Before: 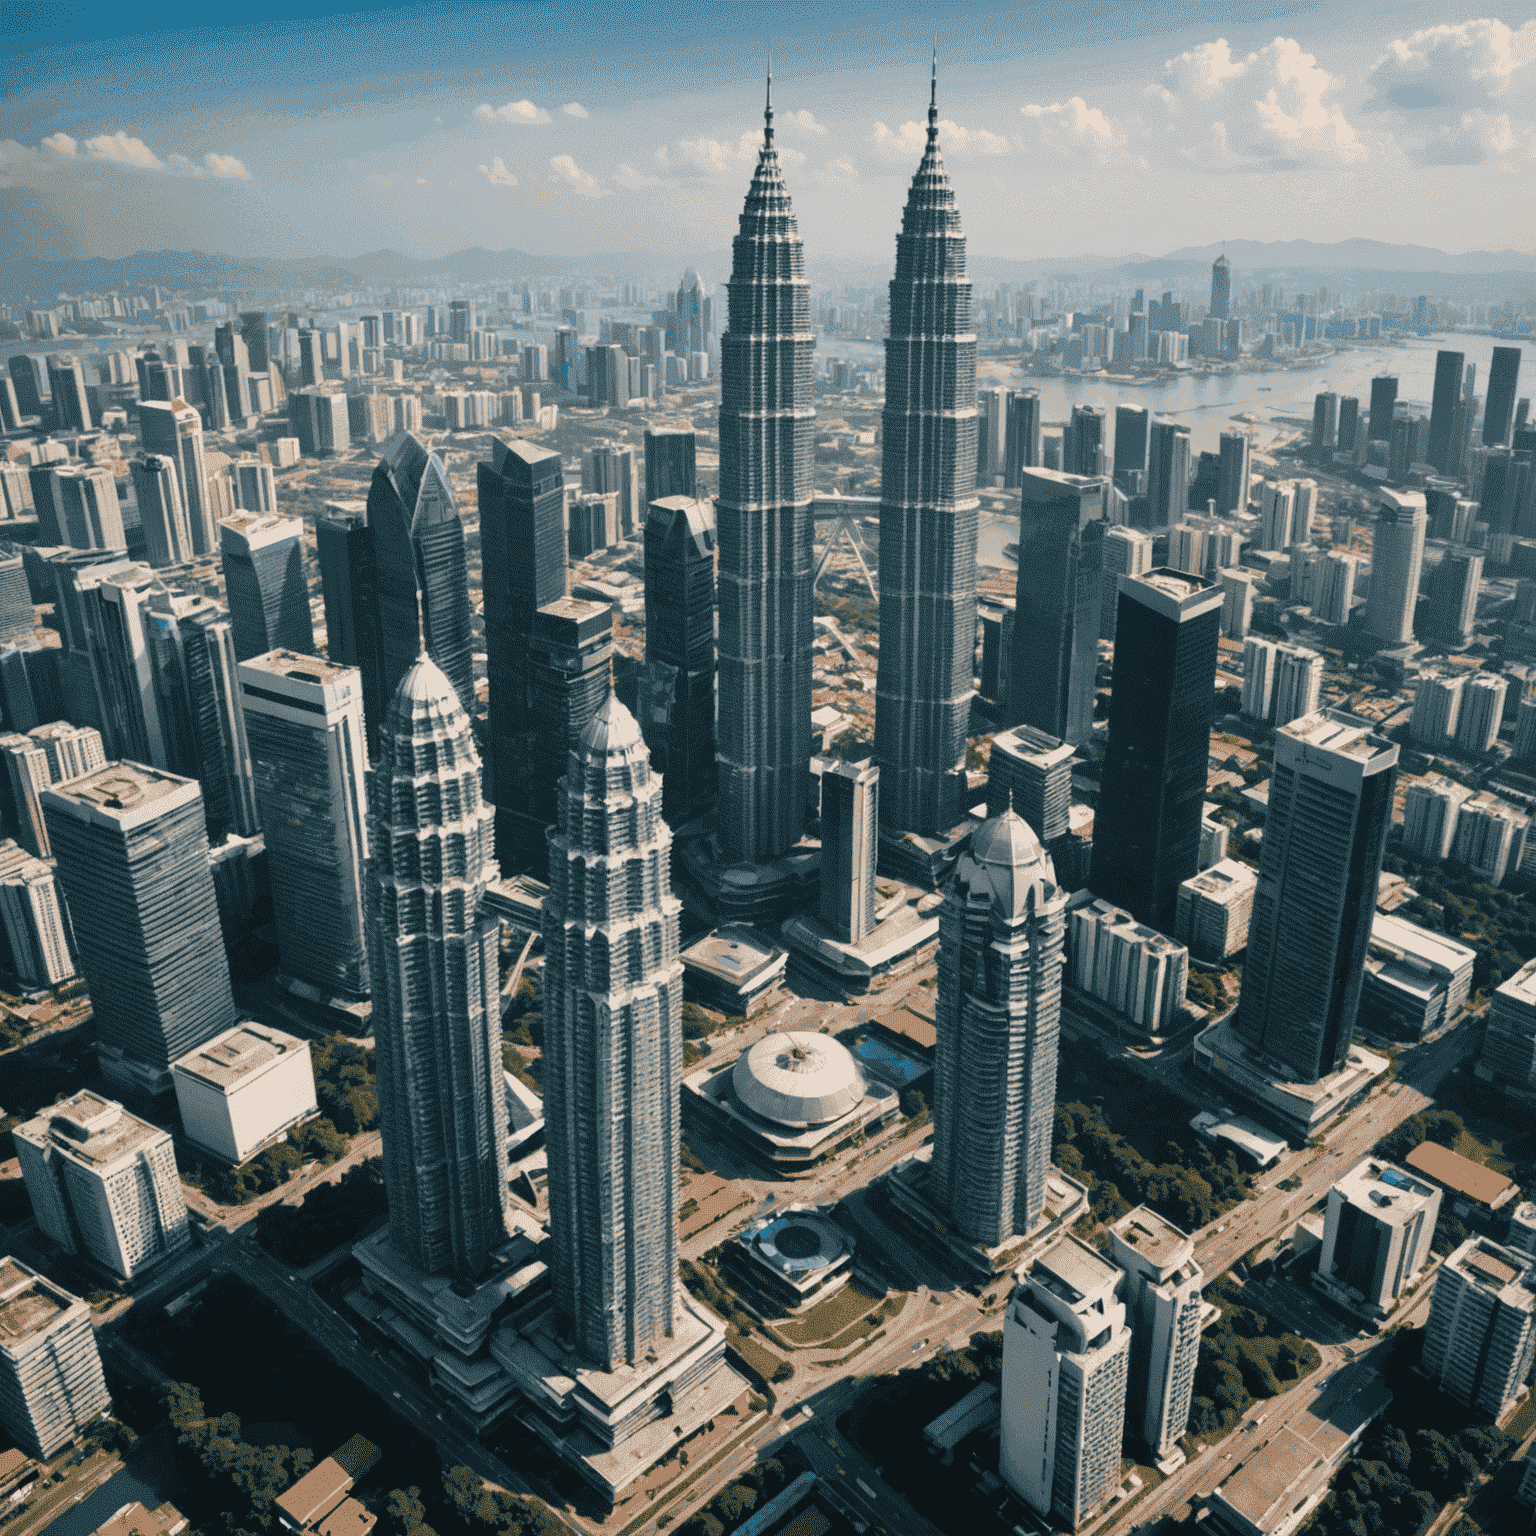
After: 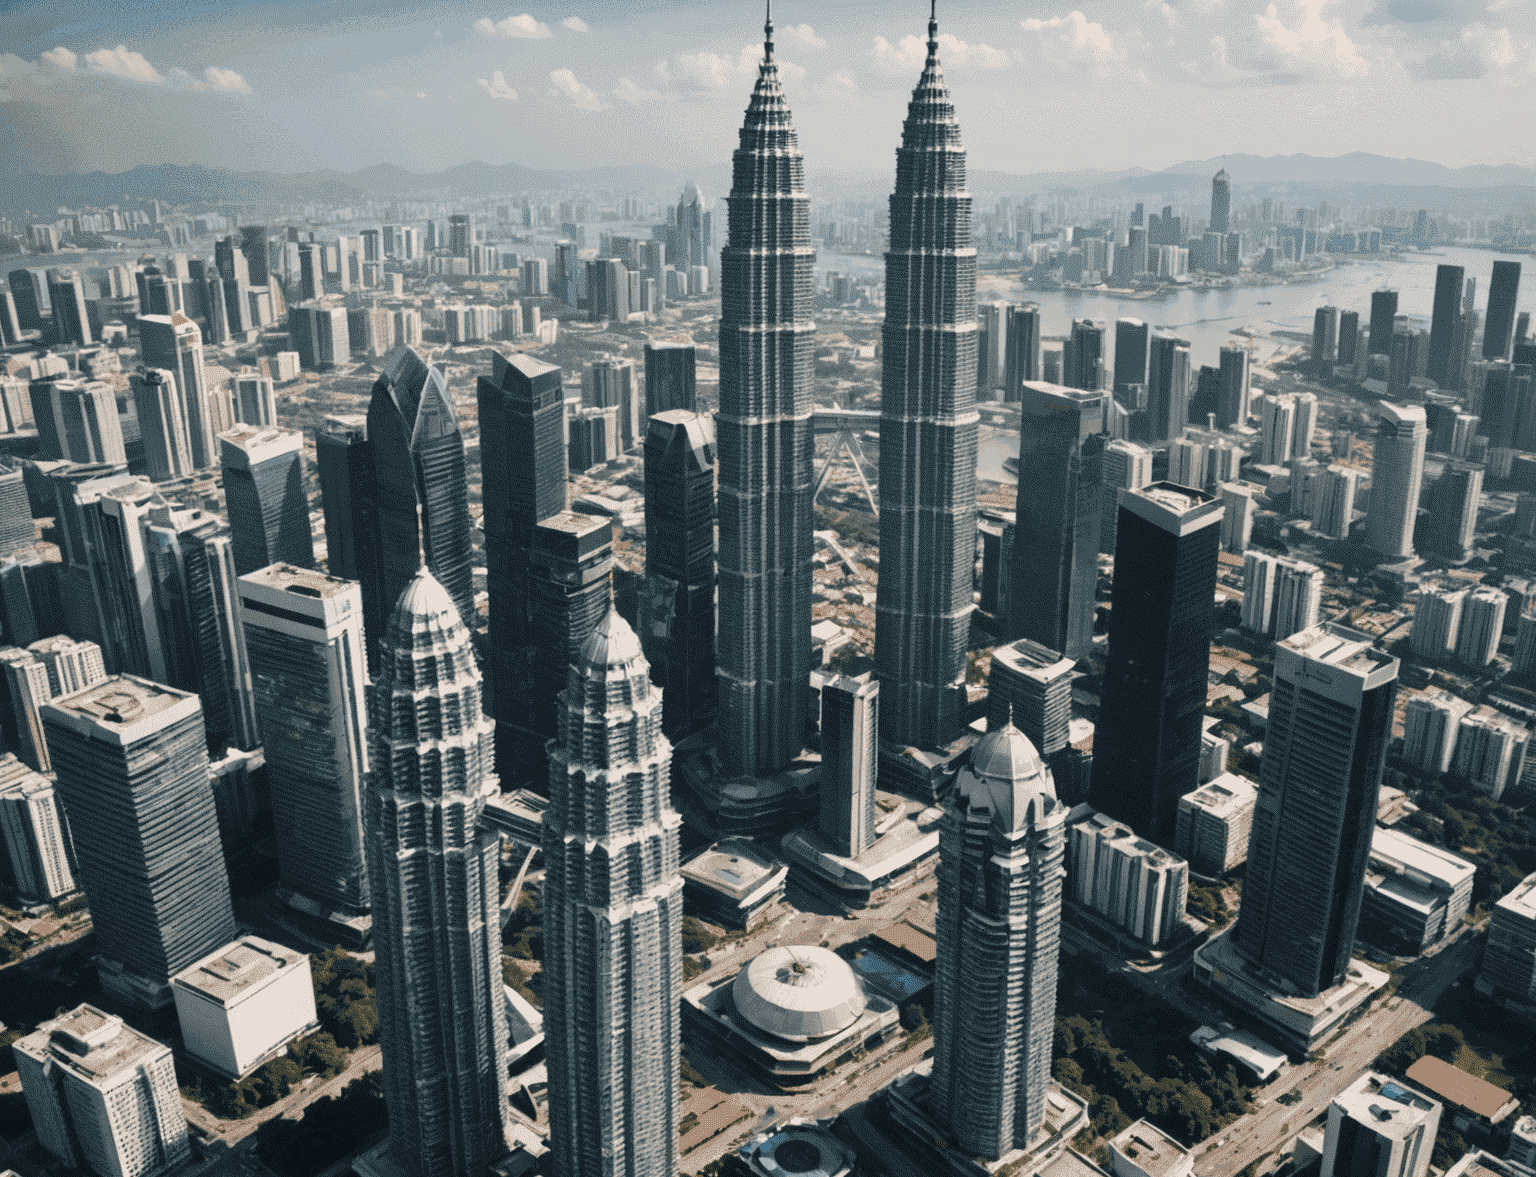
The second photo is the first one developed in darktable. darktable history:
crop: top 5.633%, bottom 17.737%
color balance rgb: perceptual saturation grading › global saturation 0.996%, global vibrance 20.34%
contrast brightness saturation: contrast 0.103, saturation -0.355
